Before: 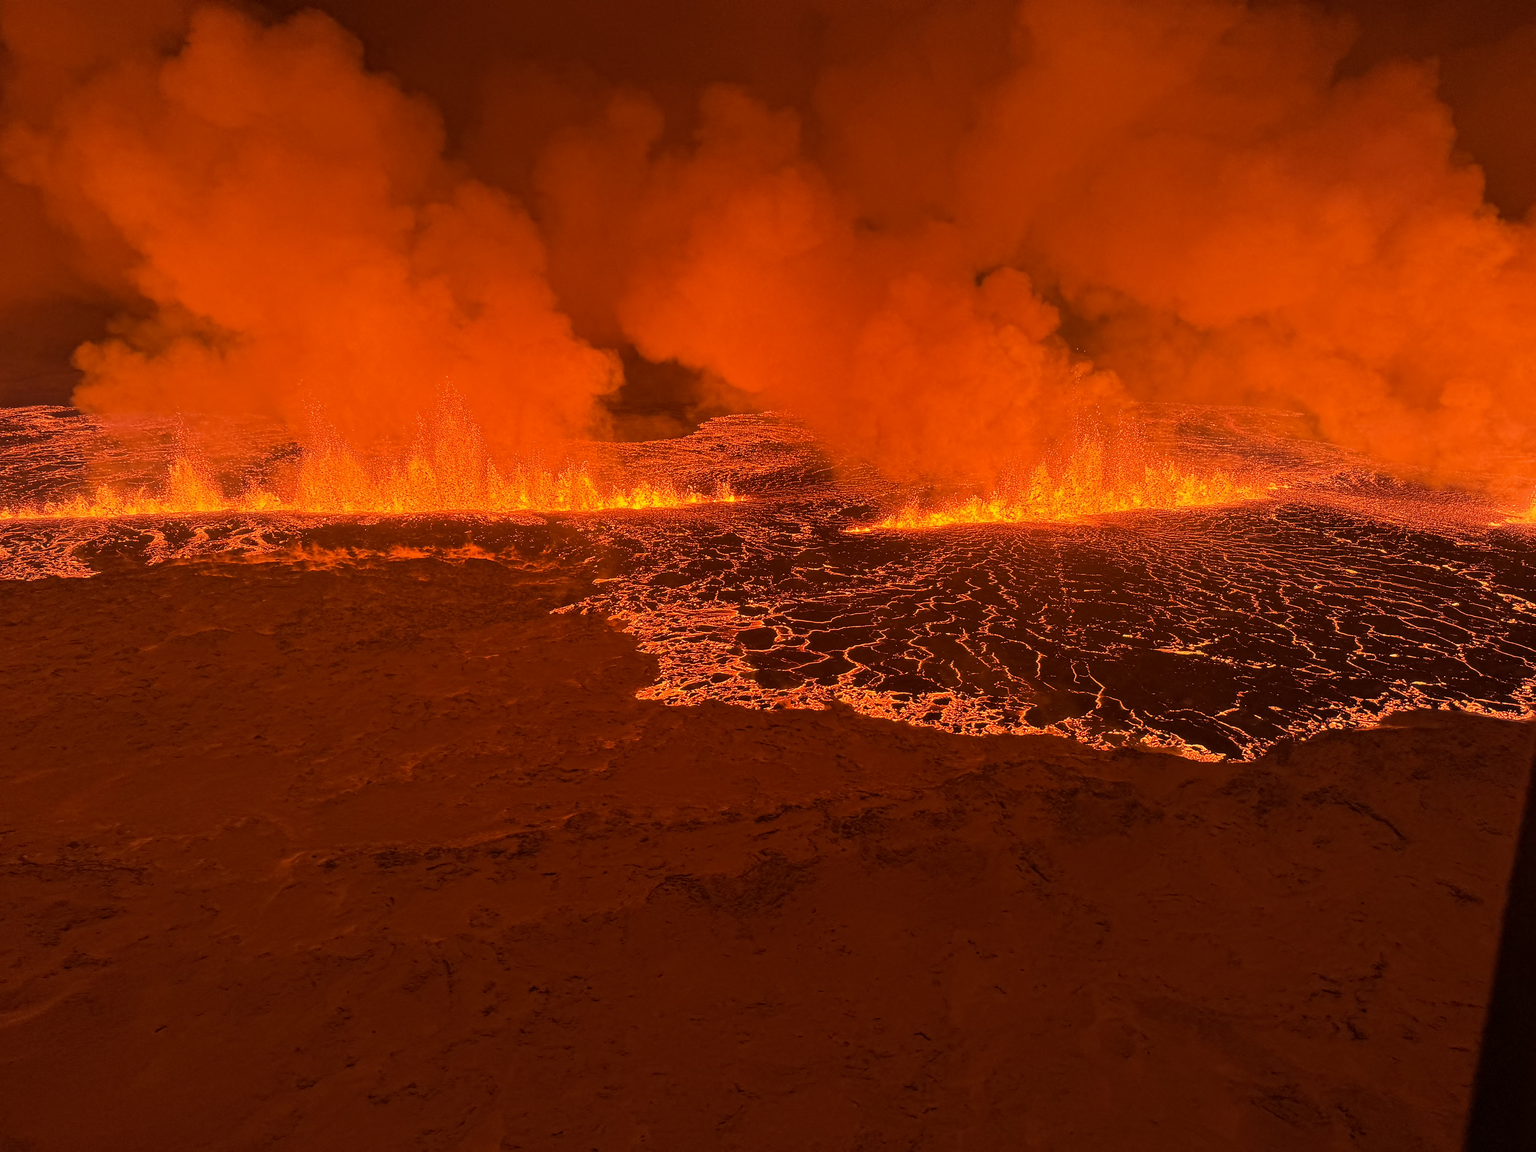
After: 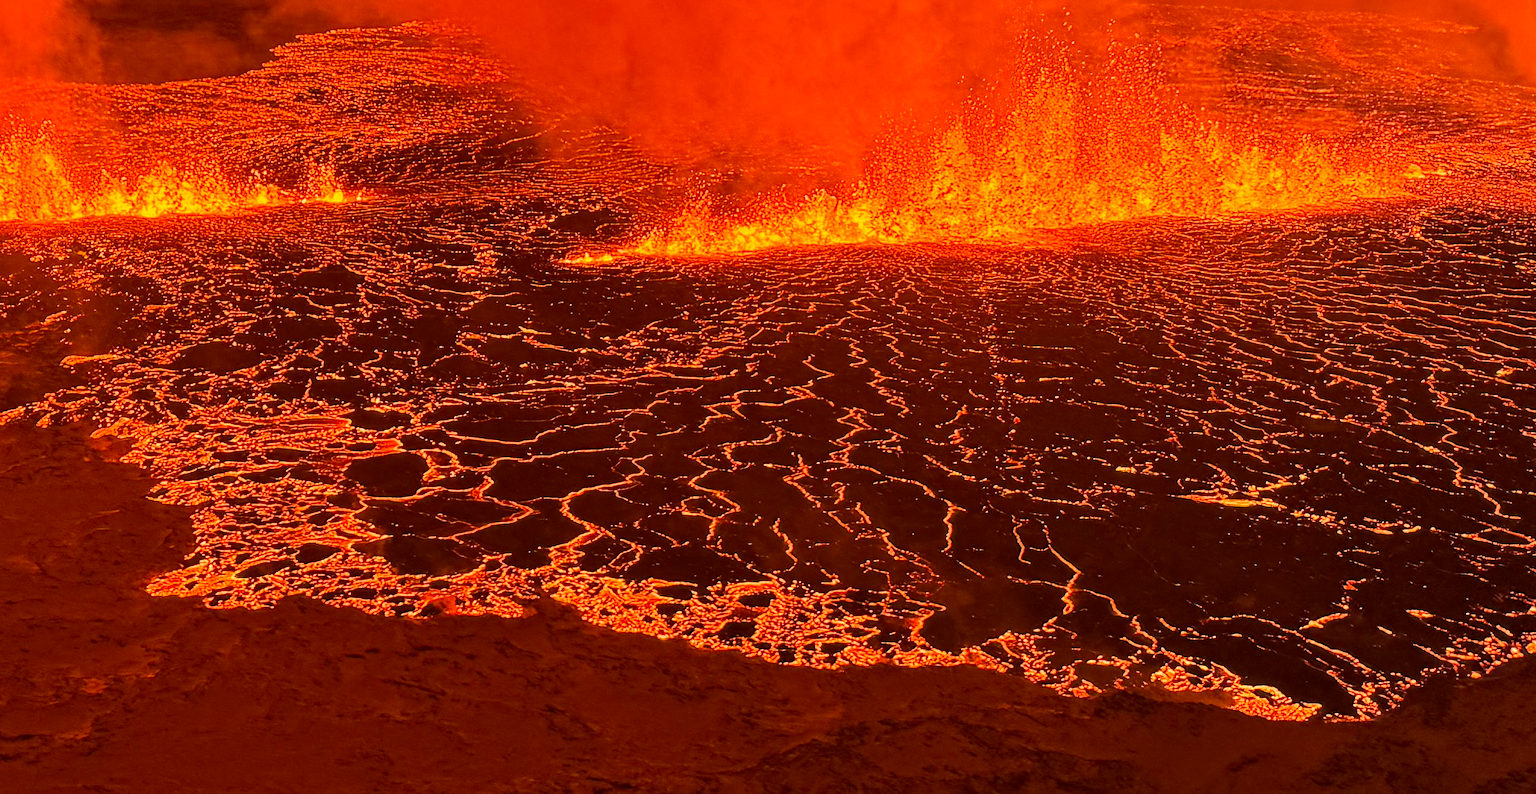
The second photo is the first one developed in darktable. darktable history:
crop: left 36.607%, top 34.735%, right 13.146%, bottom 30.611%
local contrast: highlights 100%, shadows 100%, detail 120%, midtone range 0.2
